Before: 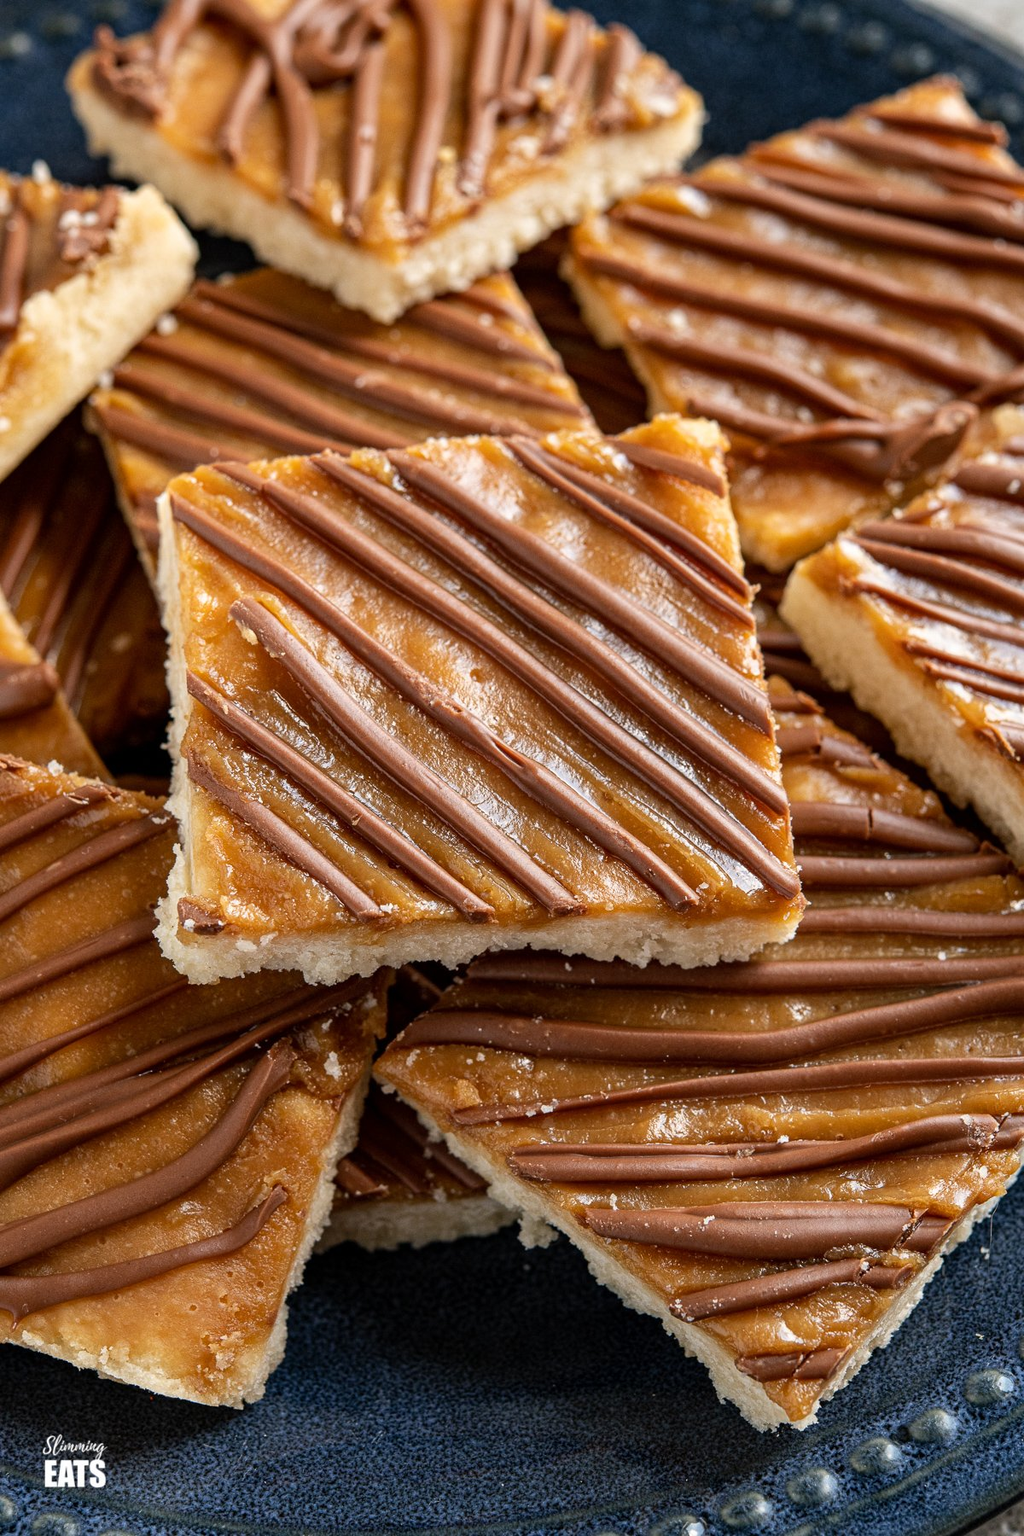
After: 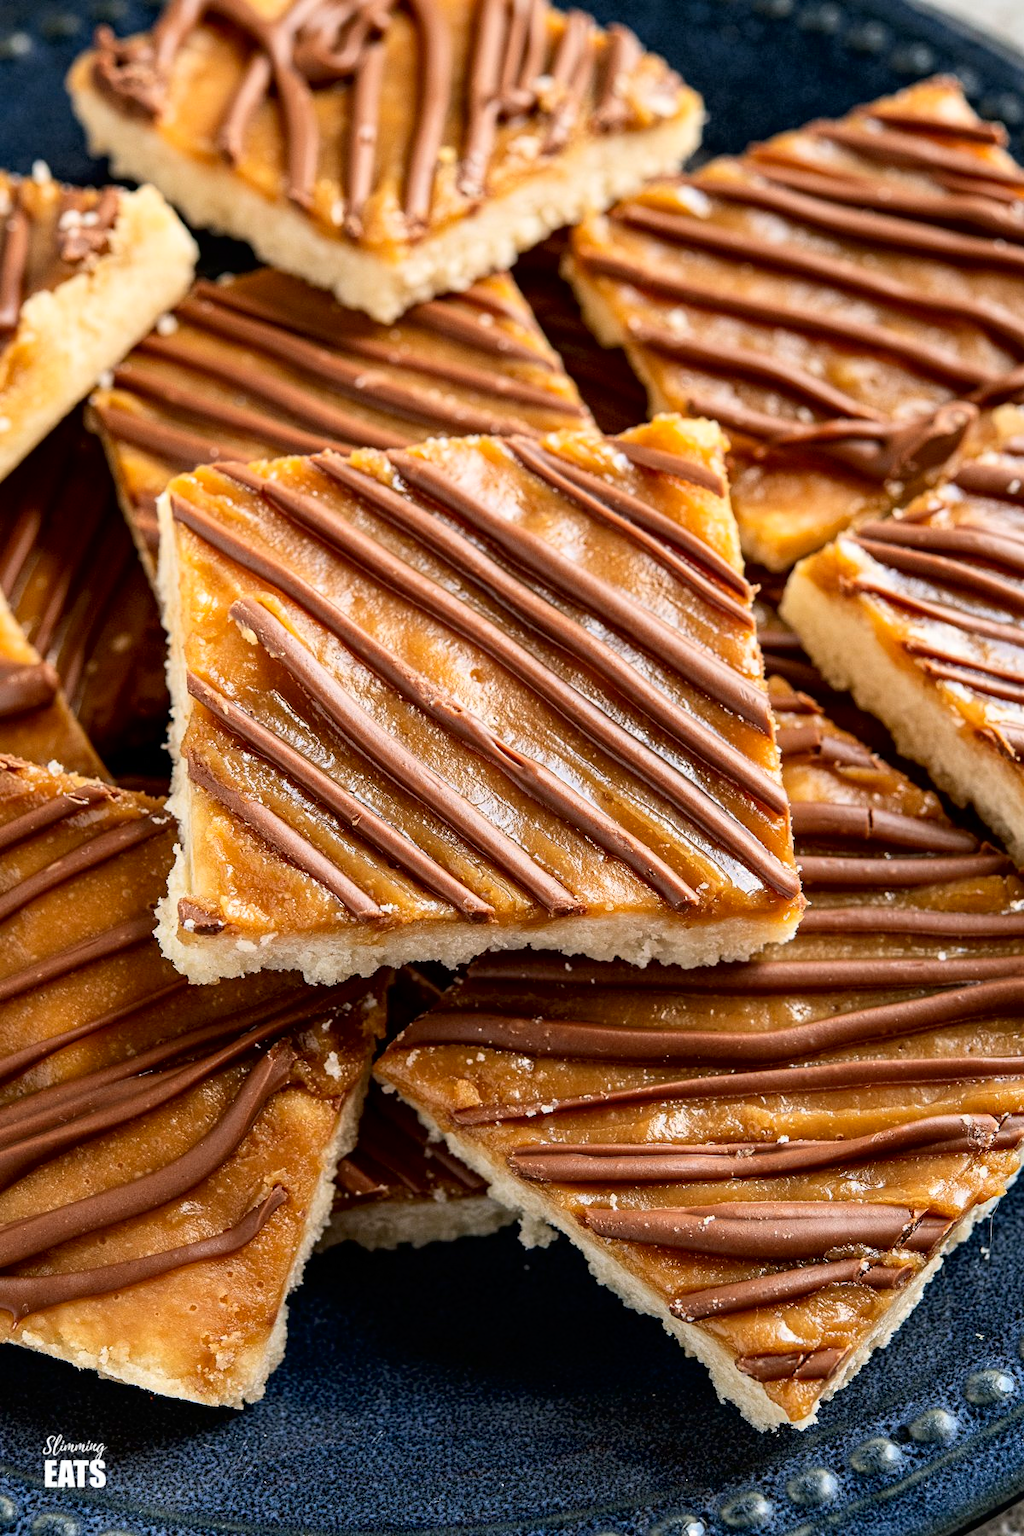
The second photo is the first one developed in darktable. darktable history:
contrast brightness saturation: contrast 0.072, brightness 0.072, saturation 0.182
tone curve: curves: ch0 [(0, 0) (0.118, 0.034) (0.182, 0.124) (0.265, 0.214) (0.504, 0.508) (0.783, 0.825) (1, 1)], color space Lab, independent channels, preserve colors none
